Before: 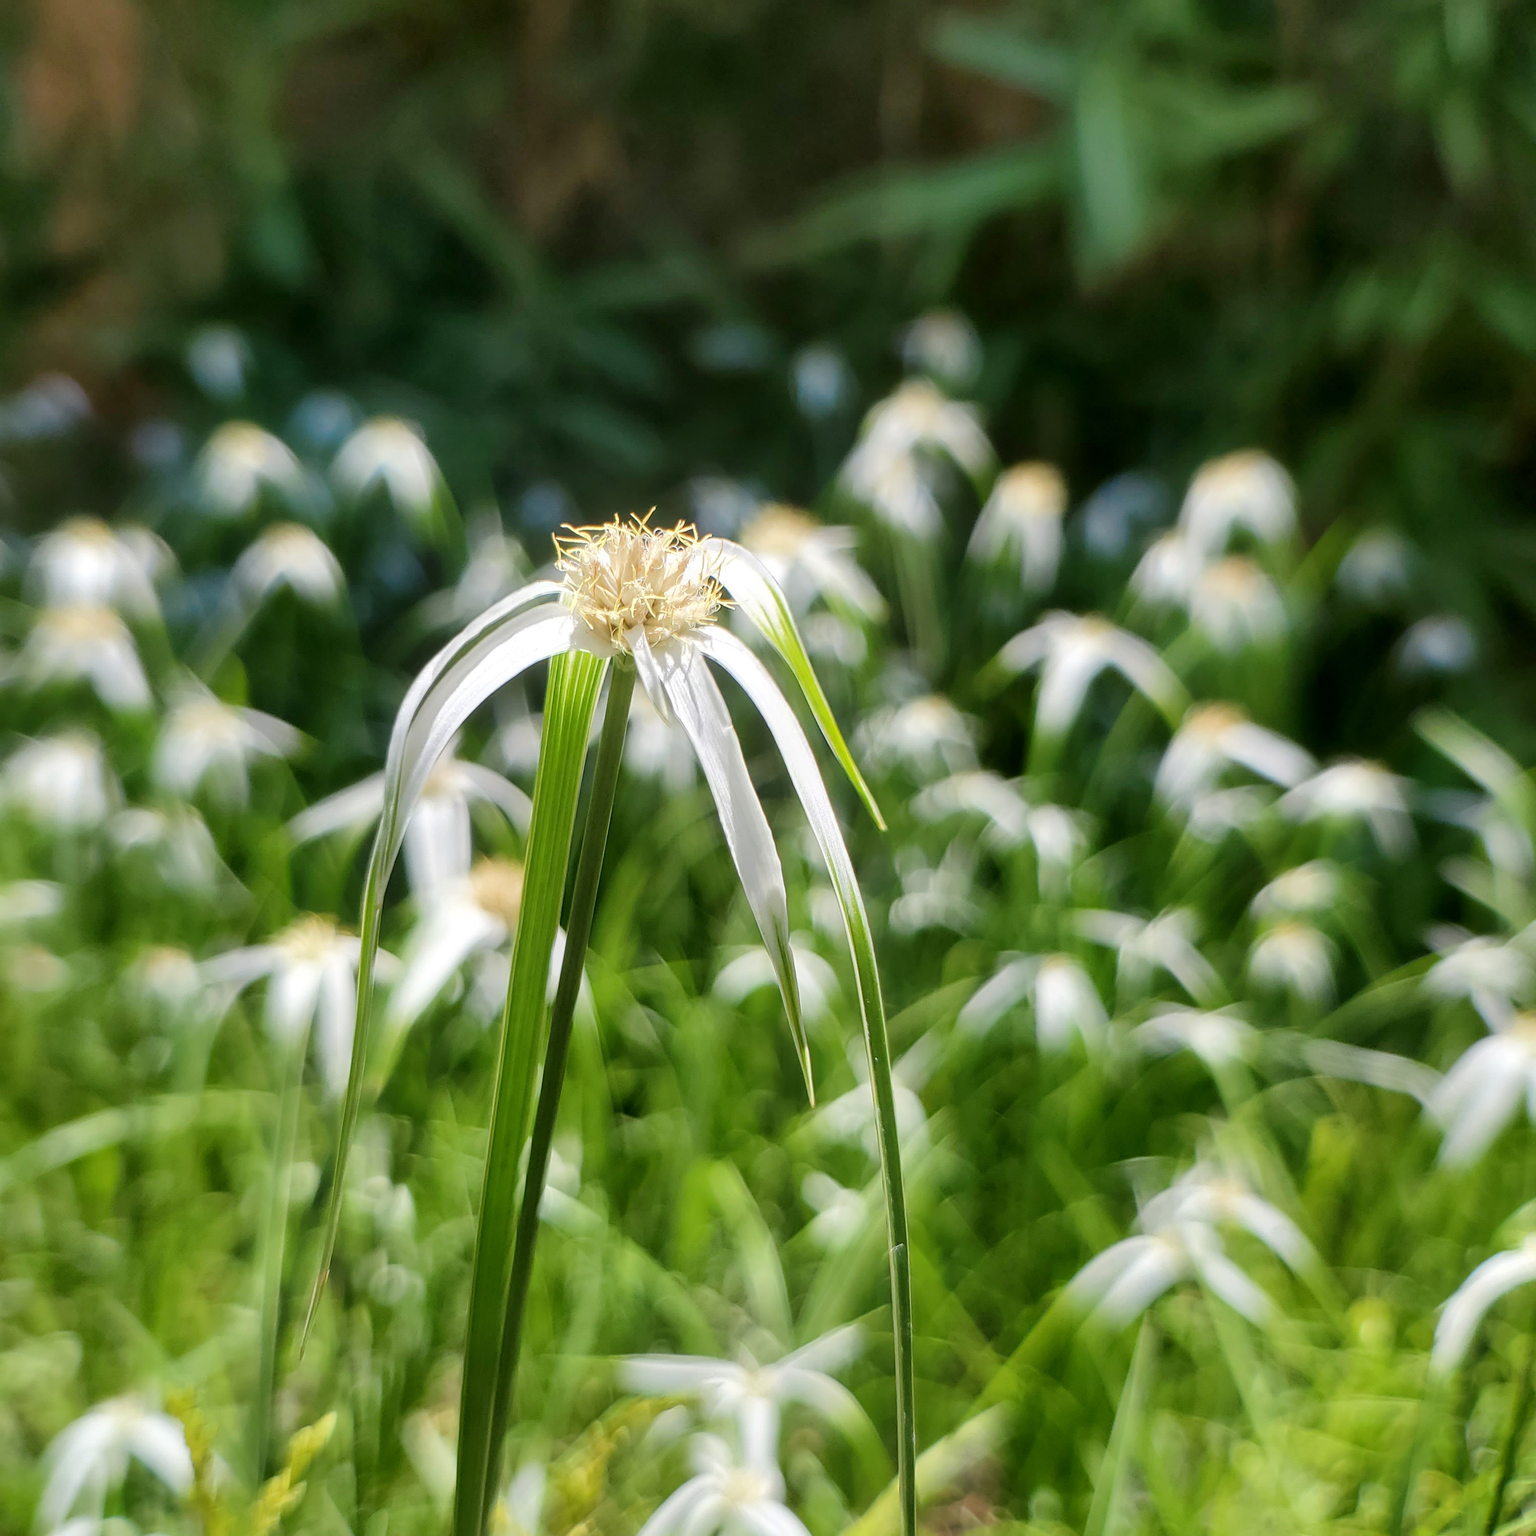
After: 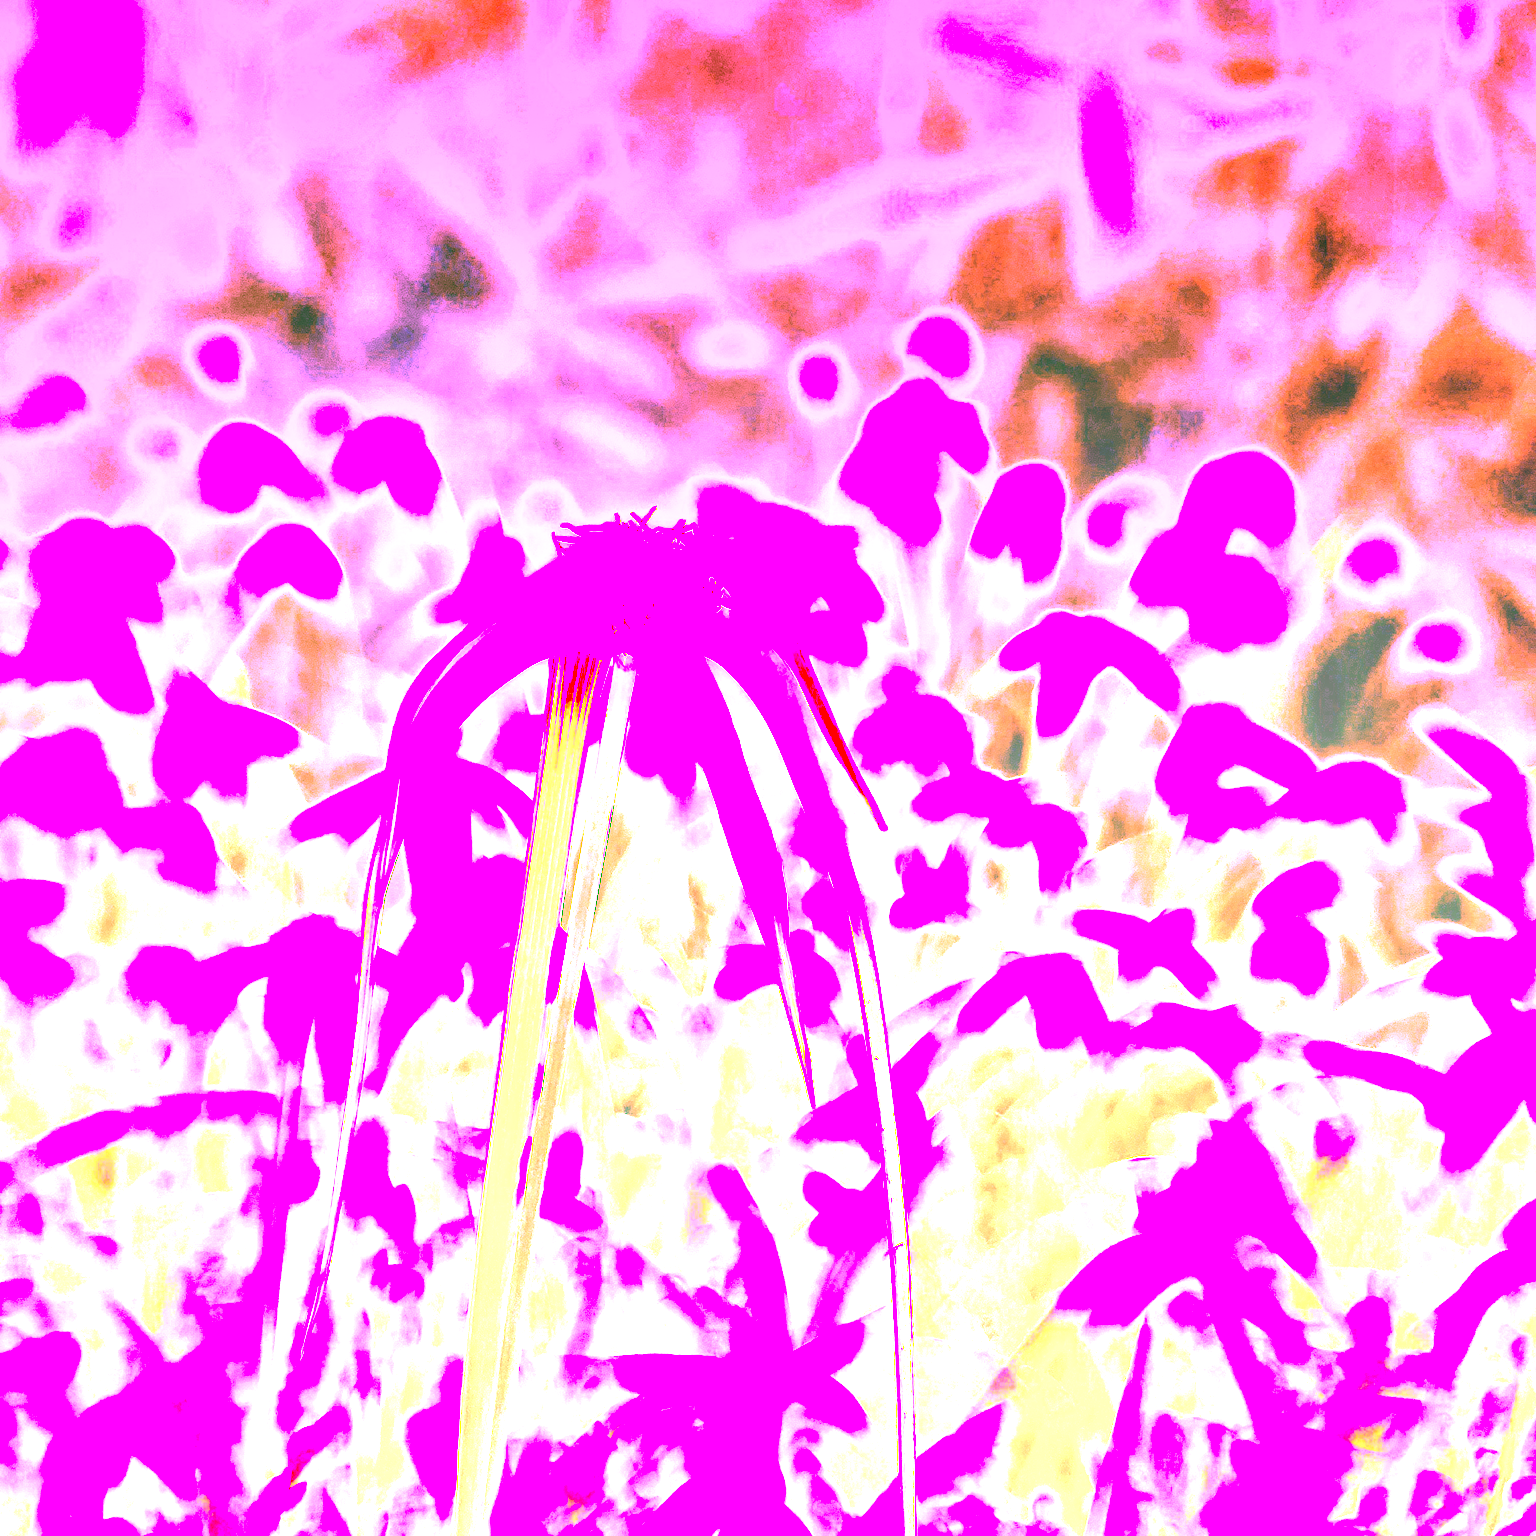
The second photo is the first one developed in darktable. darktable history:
exposure: black level correction 0, exposure 1.2 EV, compensate exposure bias true, compensate highlight preservation false
local contrast: detail 130%
white balance: red 8, blue 8
